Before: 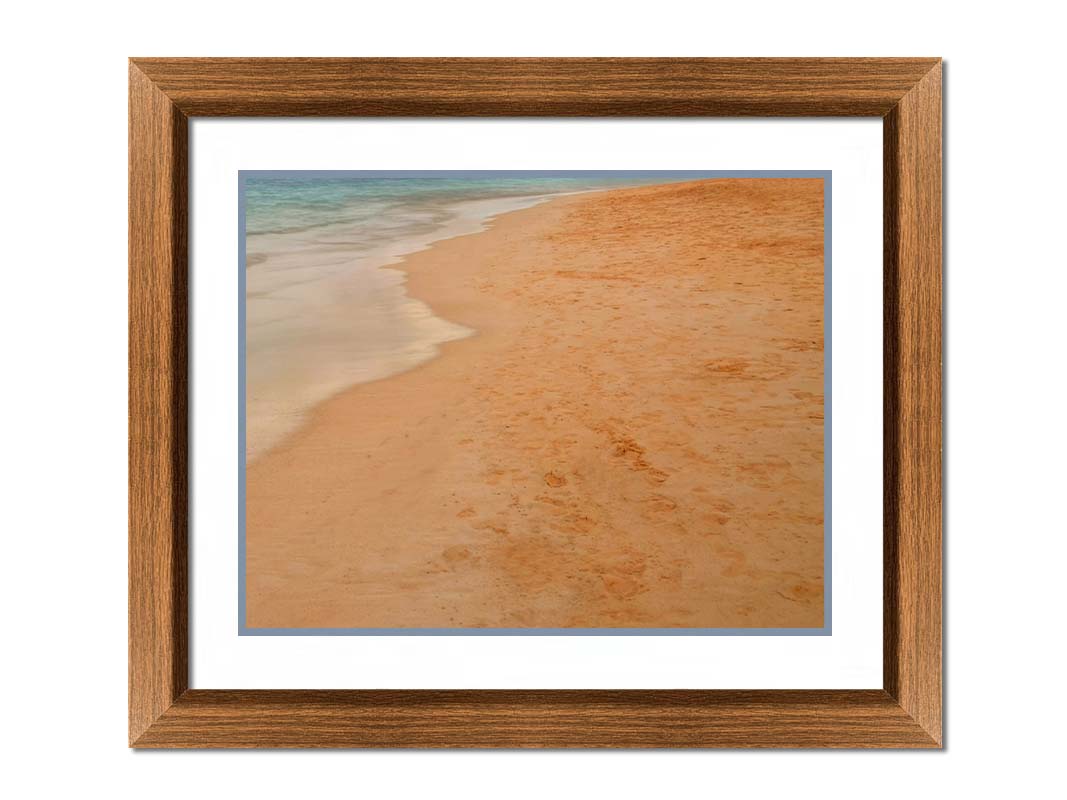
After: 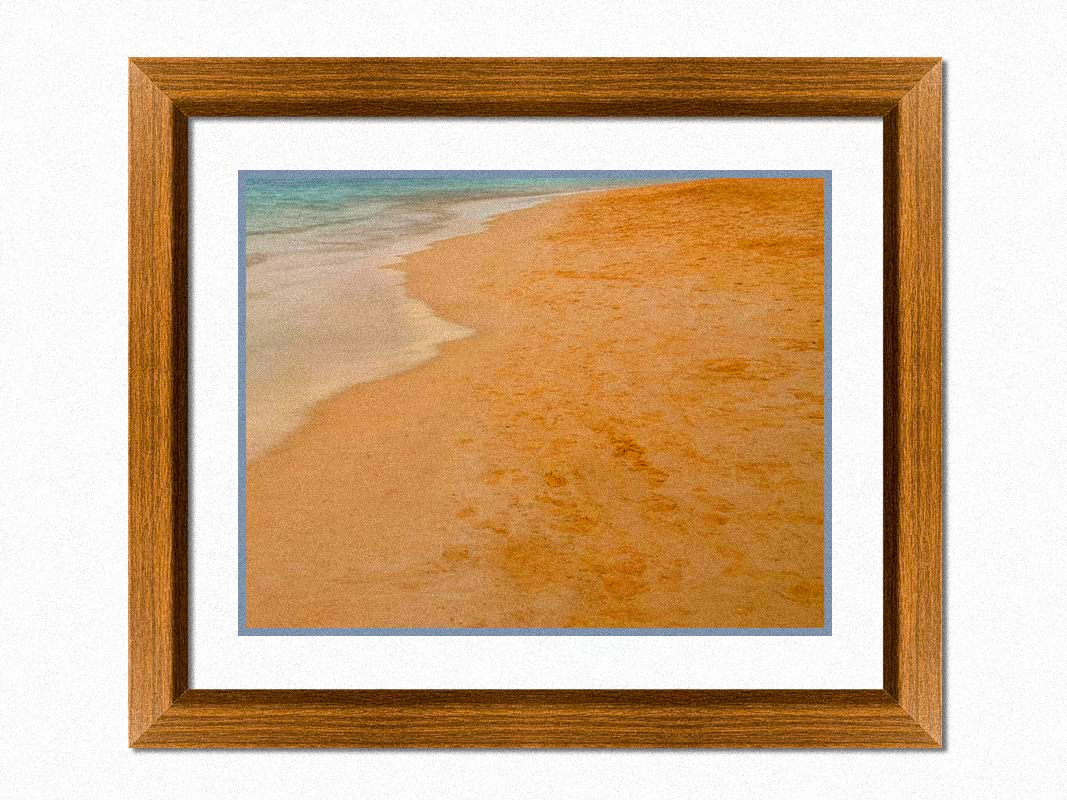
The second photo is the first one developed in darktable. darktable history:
grain: coarseness 9.38 ISO, strength 34.99%, mid-tones bias 0%
levels: mode automatic
color balance rgb: perceptual saturation grading › global saturation 20%, global vibrance 20%
